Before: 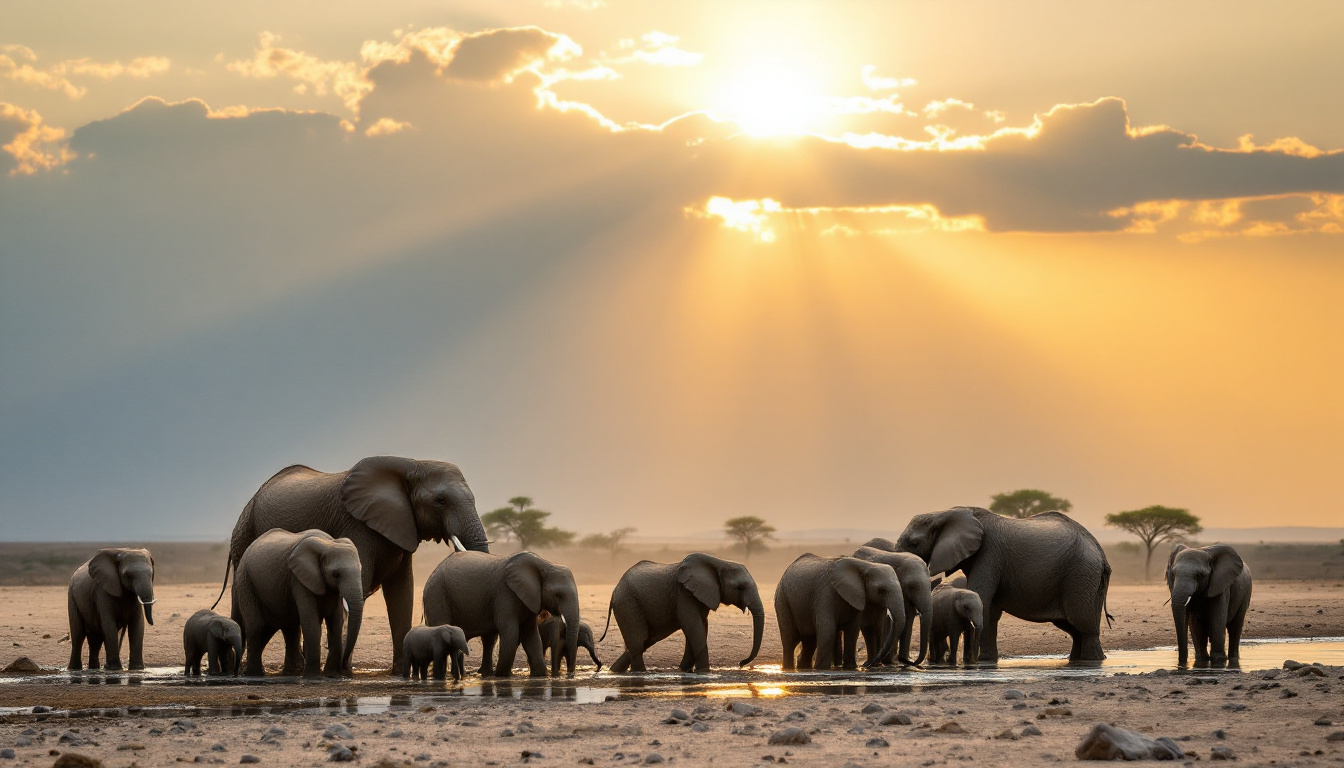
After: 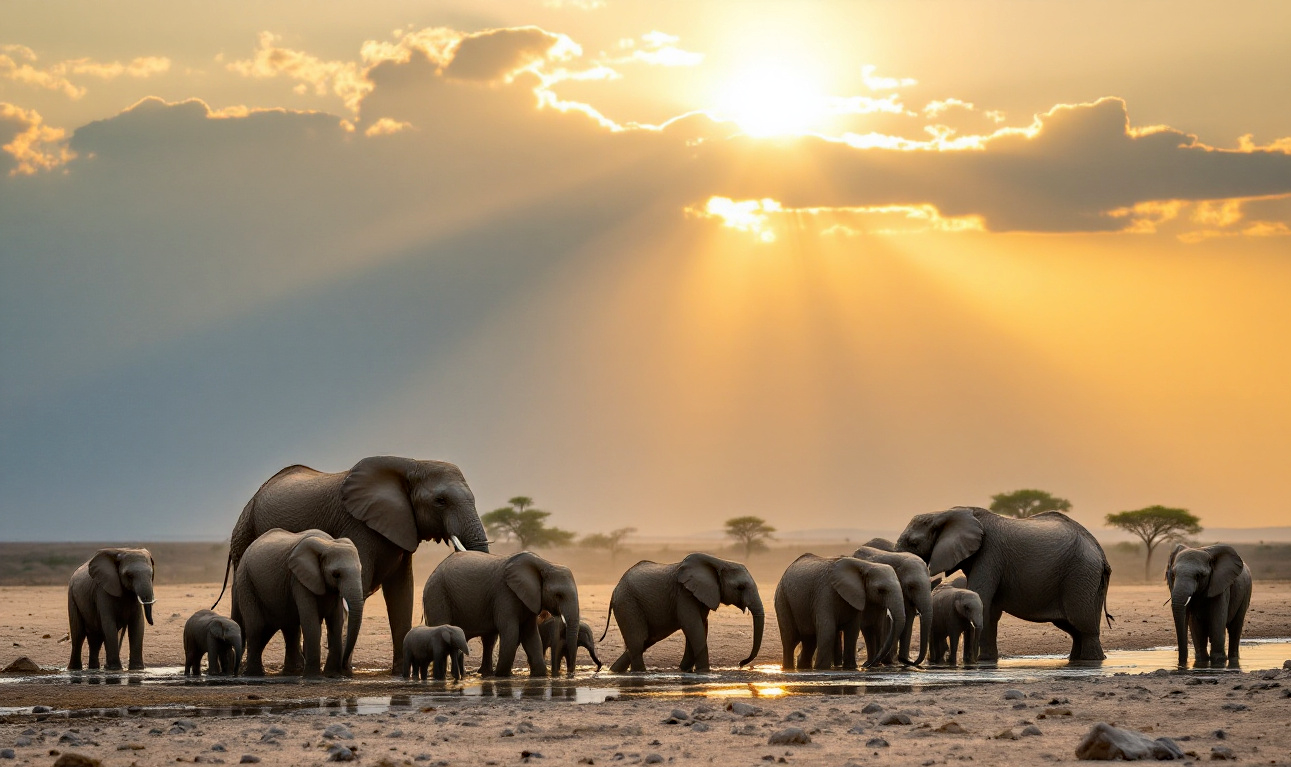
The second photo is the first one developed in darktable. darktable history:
haze removal: compatibility mode true, adaptive false
crop: right 3.877%, bottom 0.027%
